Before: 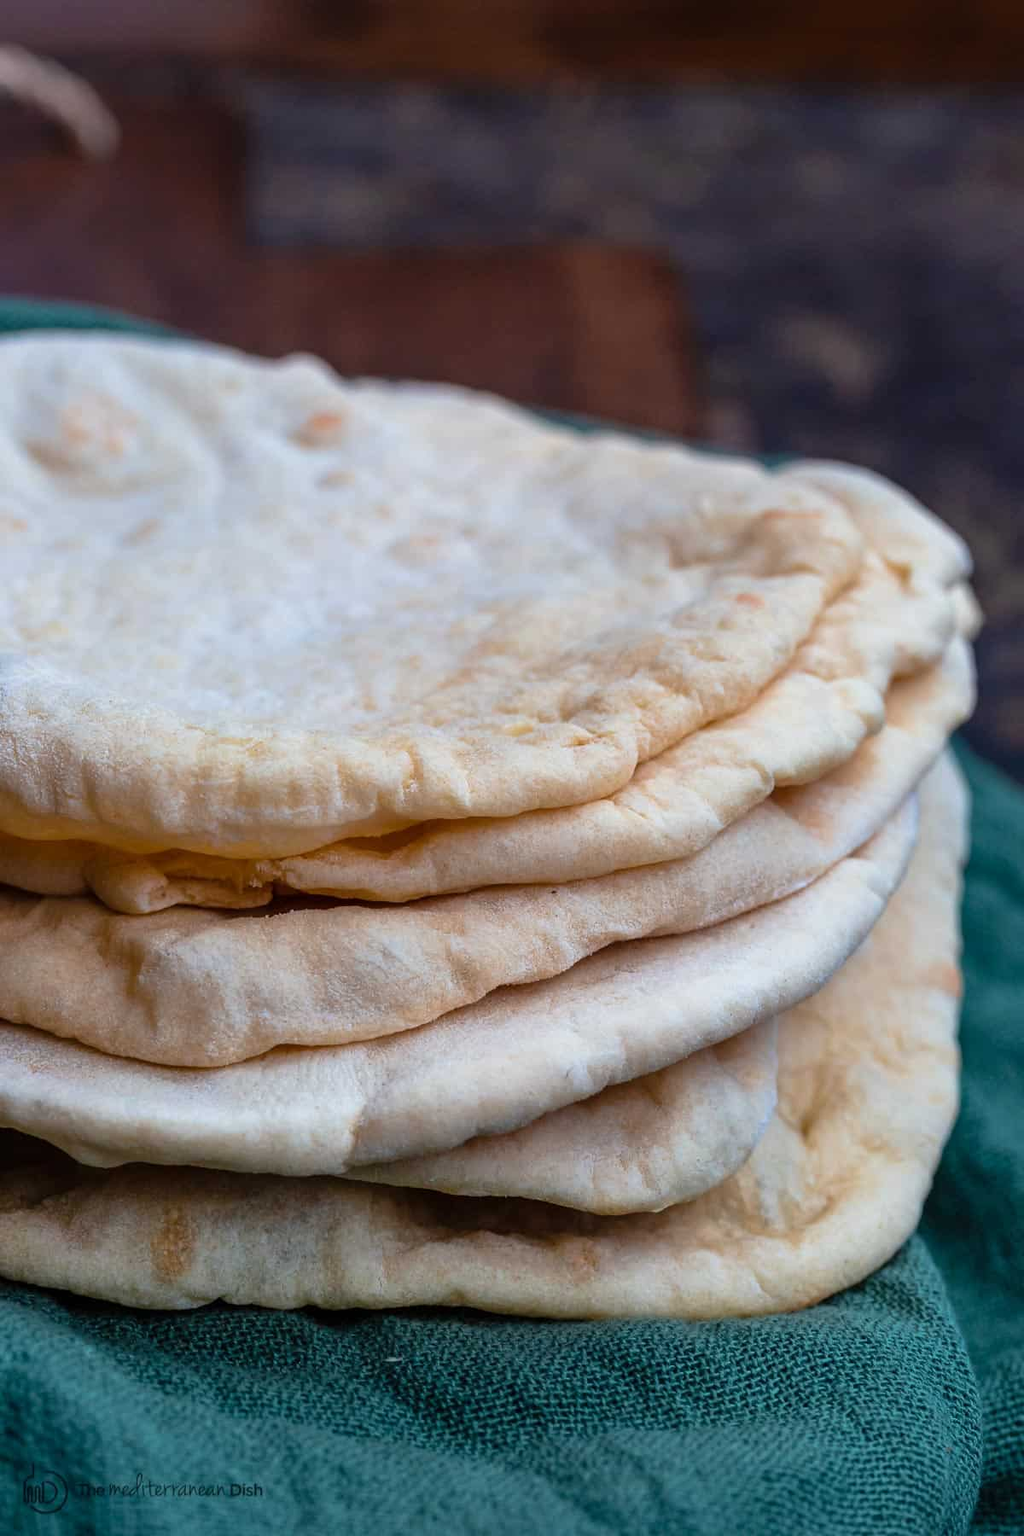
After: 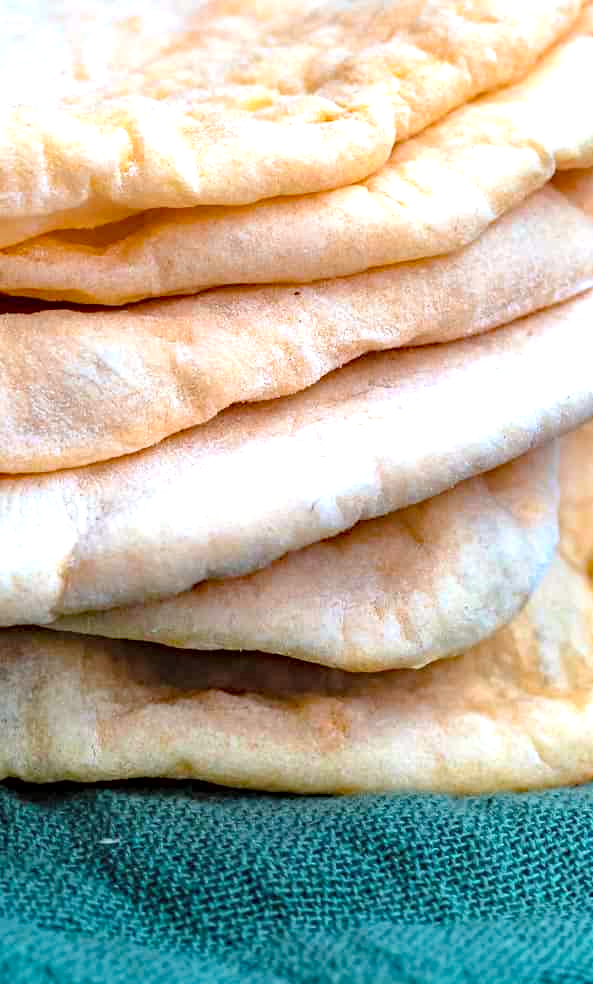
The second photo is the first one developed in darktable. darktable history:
crop: left 29.394%, top 41.811%, right 21.152%, bottom 3.514%
haze removal: strength 0.292, distance 0.246, adaptive false
exposure: black level correction 0, exposure 1 EV, compensate exposure bias true, compensate highlight preservation false
contrast brightness saturation: brightness 0.089, saturation 0.194
